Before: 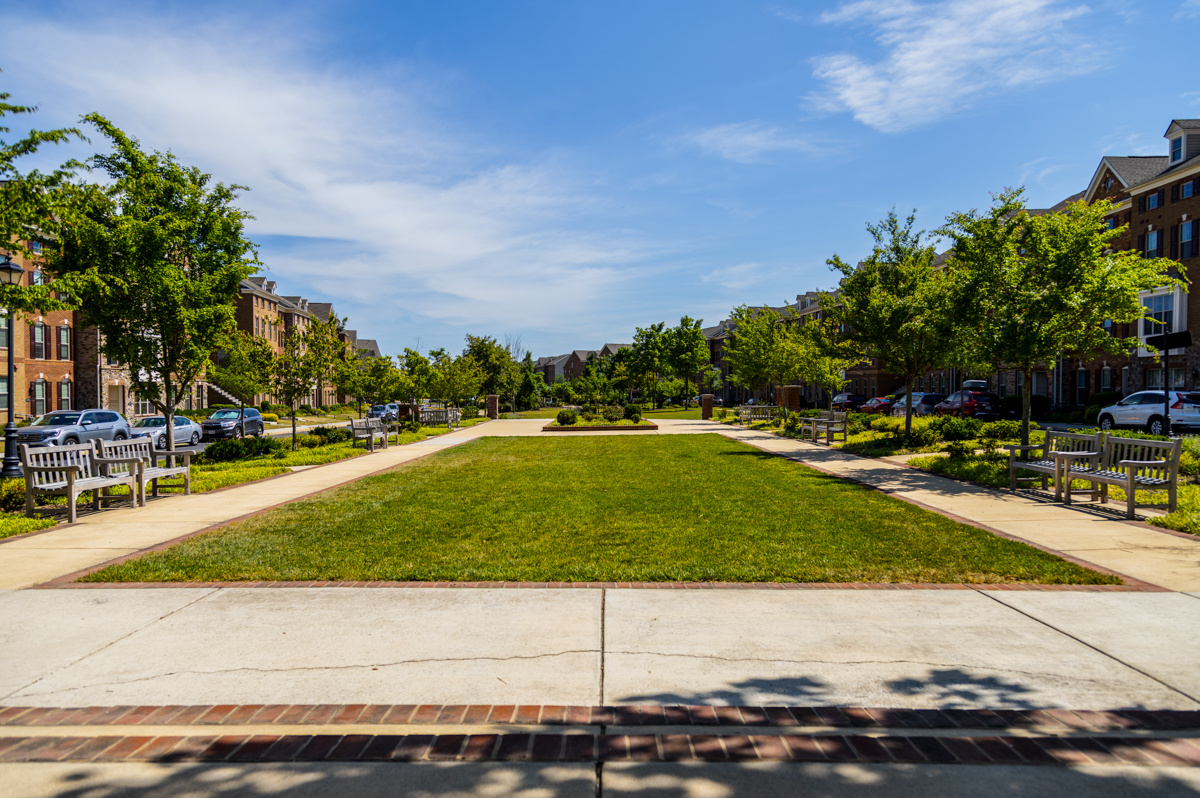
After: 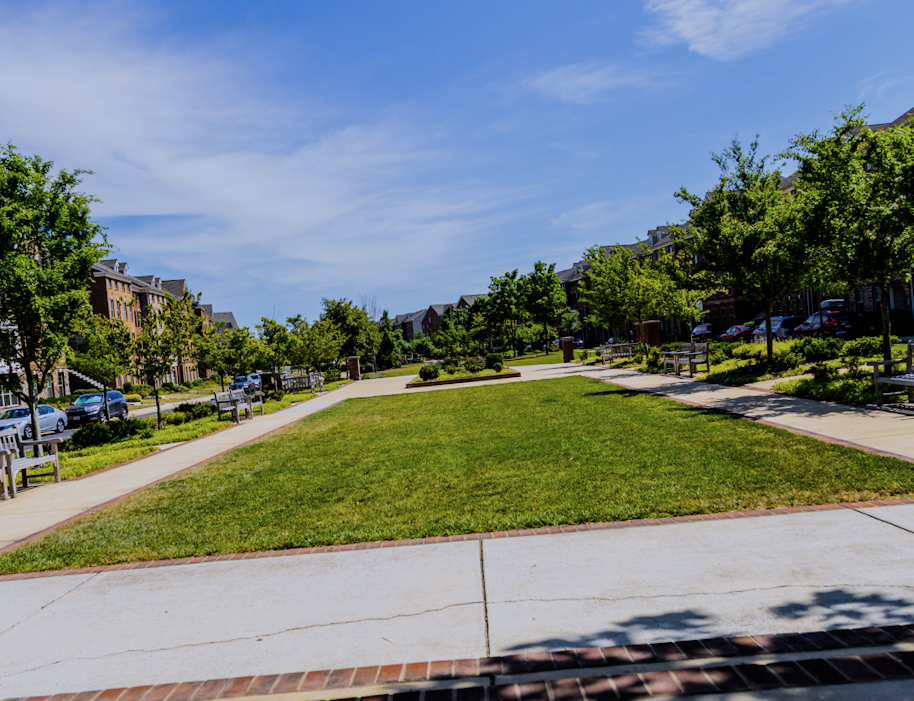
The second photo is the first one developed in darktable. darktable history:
color calibration: illuminant as shot in camera, x 0.37, y 0.382, temperature 4313.32 K
crop and rotate: left 9.597%, right 10.195%
filmic rgb: black relative exposure -7.65 EV, white relative exposure 4.56 EV, hardness 3.61, contrast 1.05
rotate and perspective: rotation -5°, crop left 0.05, crop right 0.952, crop top 0.11, crop bottom 0.89
